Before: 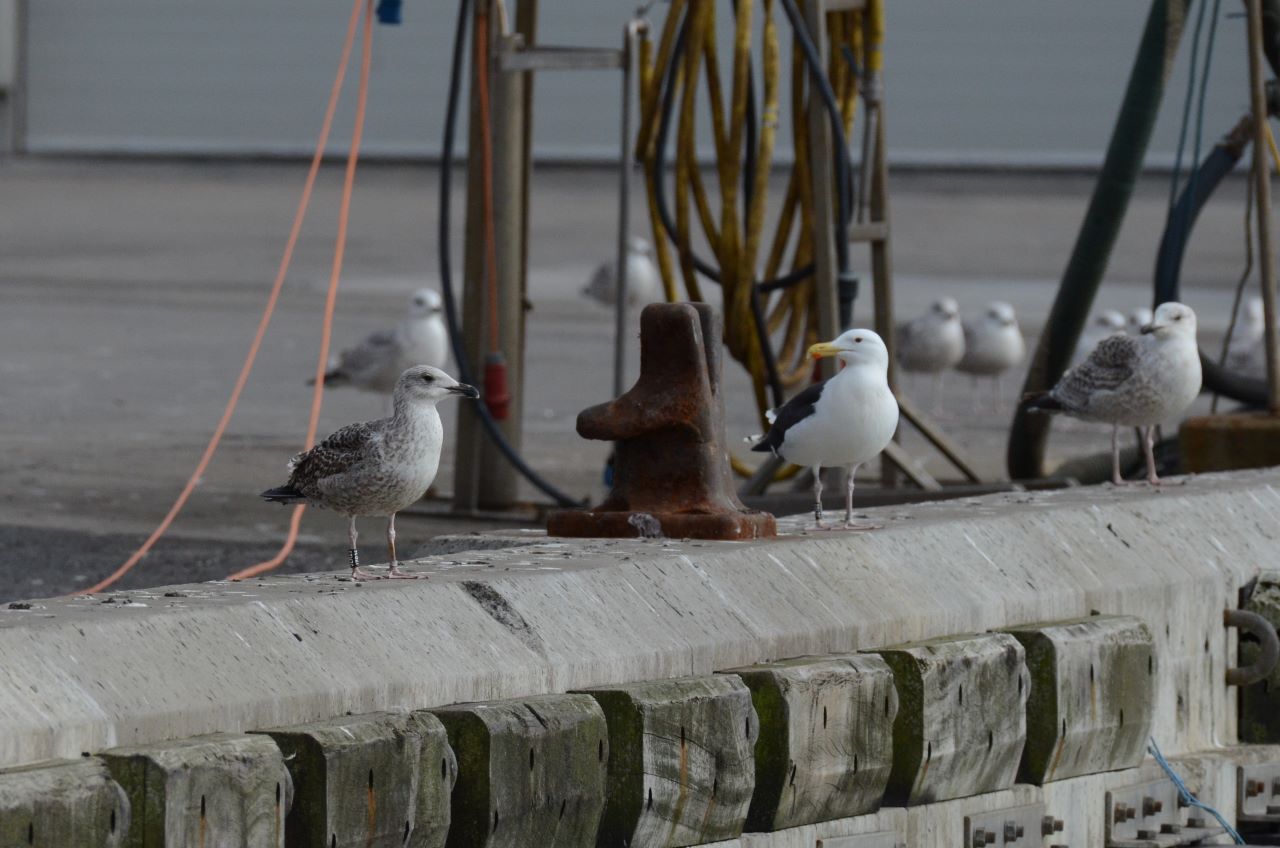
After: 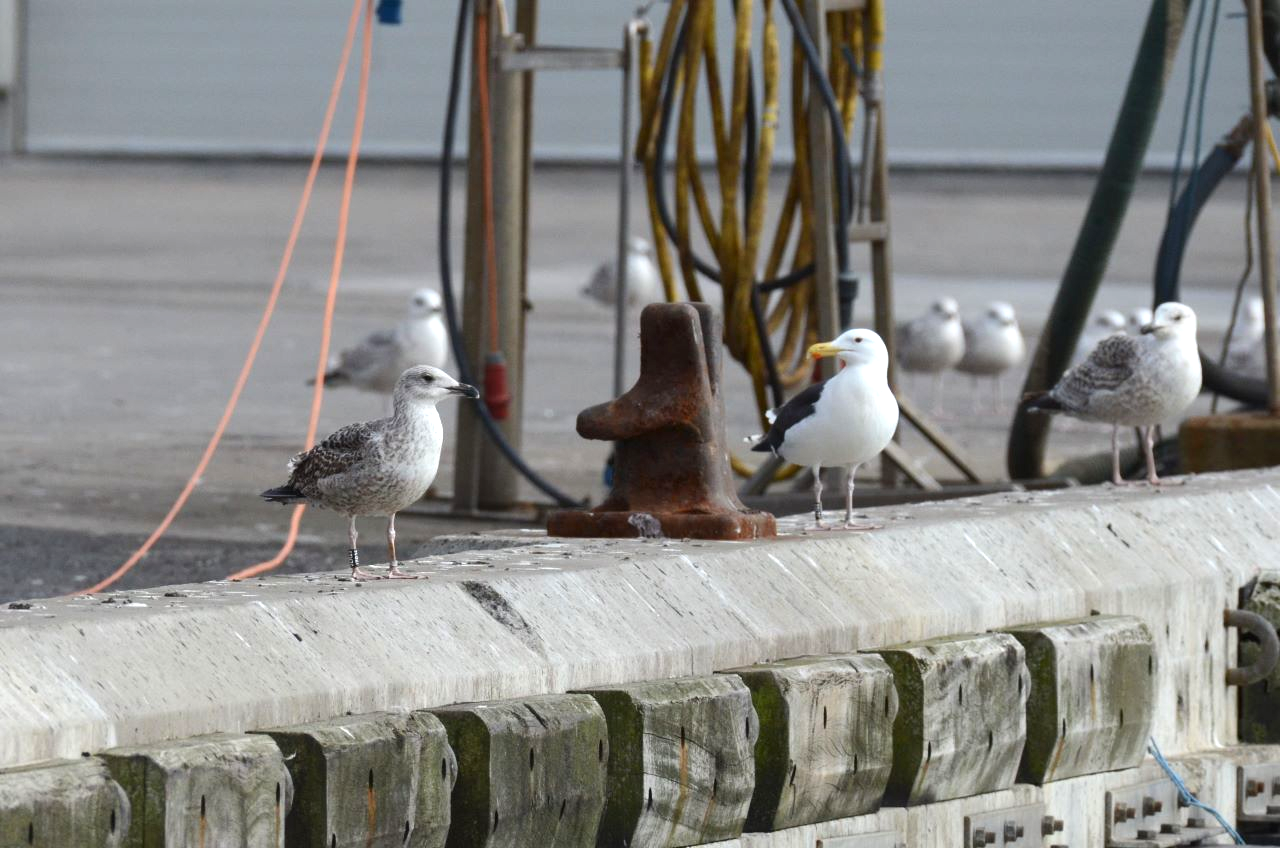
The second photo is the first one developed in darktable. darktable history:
tone equalizer: mask exposure compensation -0.512 EV
exposure: exposure 0.947 EV, compensate highlight preservation false
